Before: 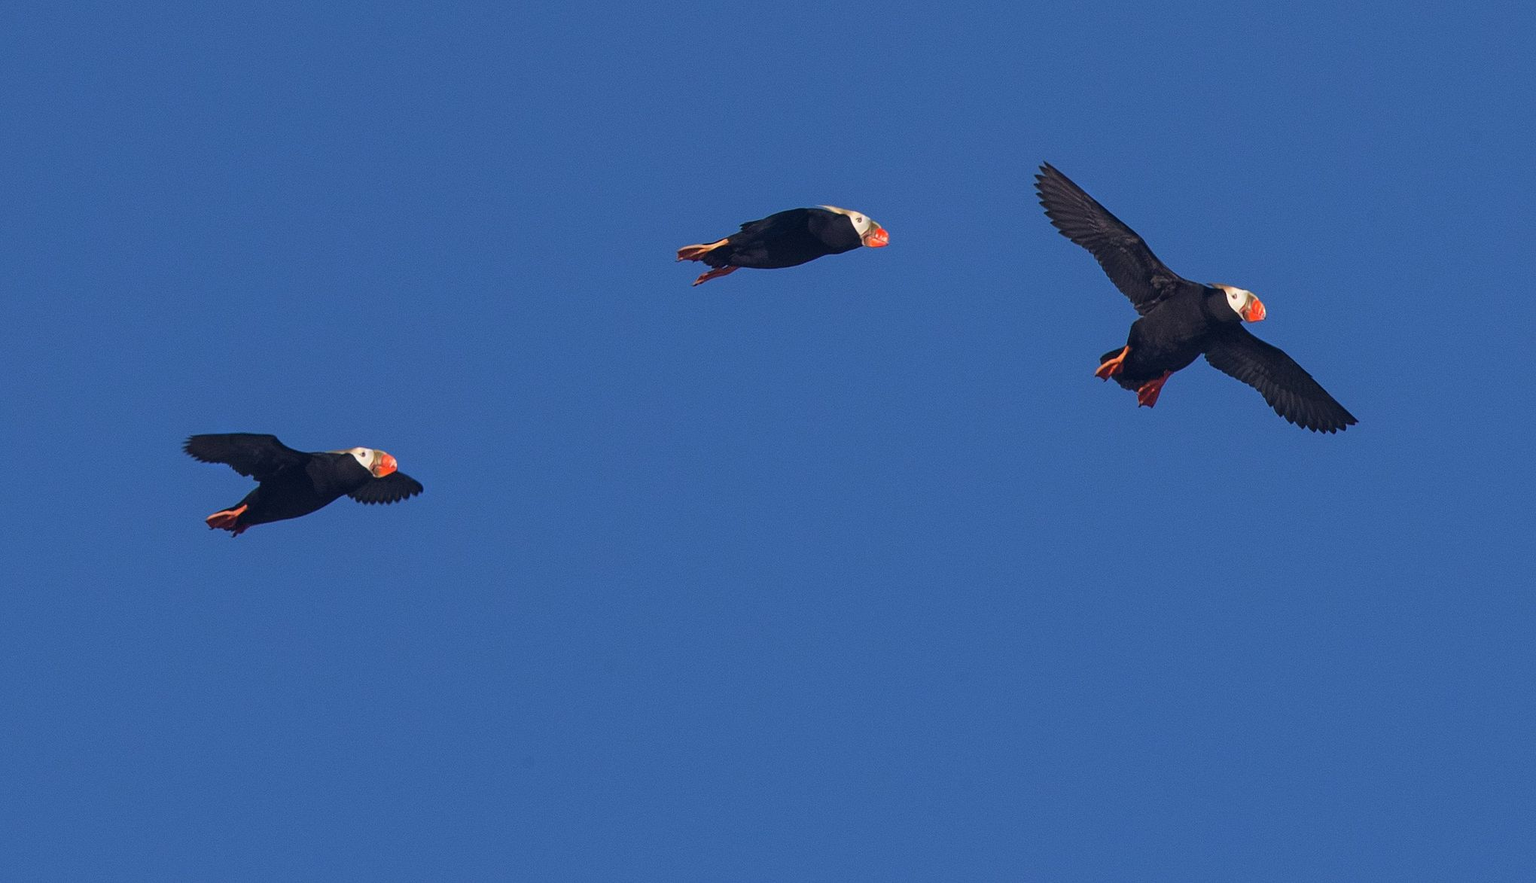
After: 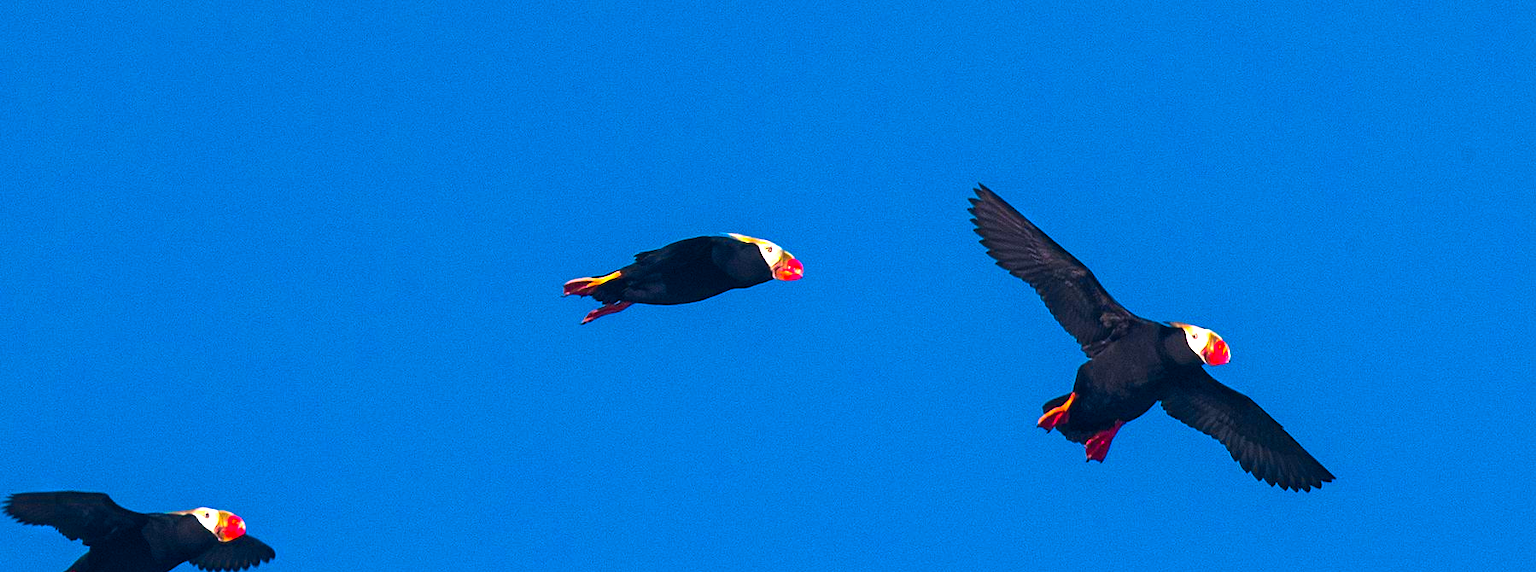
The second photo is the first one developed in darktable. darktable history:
crop and rotate: left 11.812%, bottom 42.776%
color zones: curves: ch0 [(0, 0.5) (0.143, 0.52) (0.286, 0.5) (0.429, 0.5) (0.571, 0.5) (0.714, 0.5) (0.857, 0.5) (1, 0.5)]; ch1 [(0, 0.489) (0.155, 0.45) (0.286, 0.466) (0.429, 0.5) (0.571, 0.5) (0.714, 0.5) (0.857, 0.5) (1, 0.489)]
color balance rgb: linear chroma grading › highlights 100%, linear chroma grading › global chroma 23.41%, perceptual saturation grading › global saturation 35.38%, hue shift -10.68°, perceptual brilliance grading › highlights 47.25%, perceptual brilliance grading › mid-tones 22.2%, perceptual brilliance grading › shadows -5.93%
